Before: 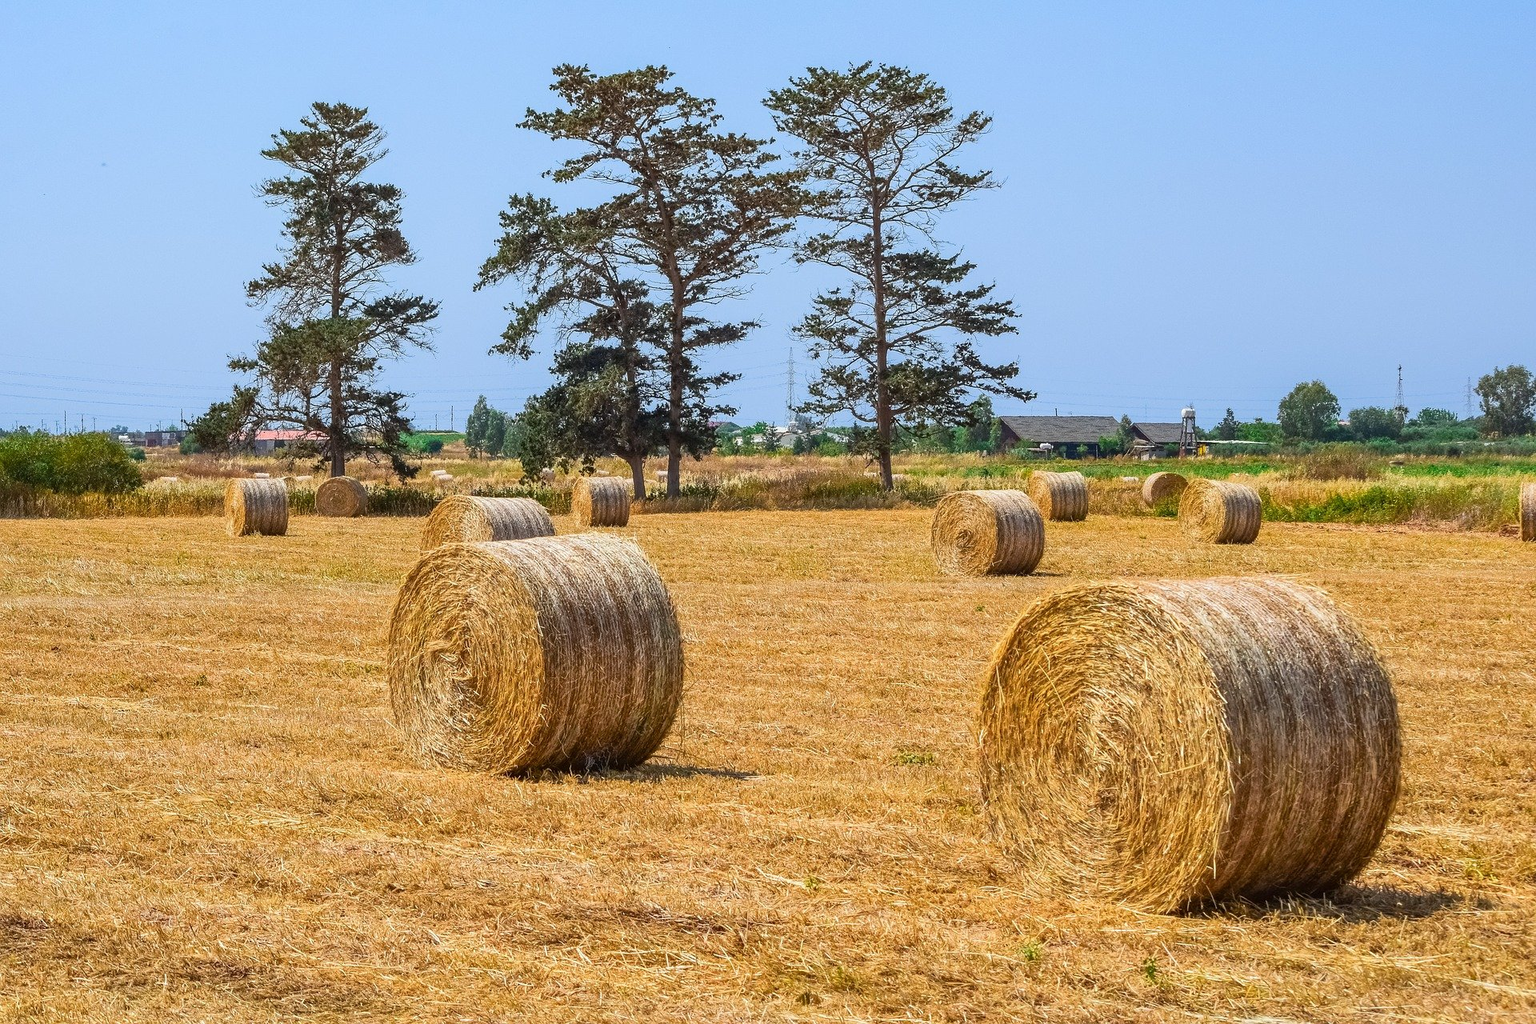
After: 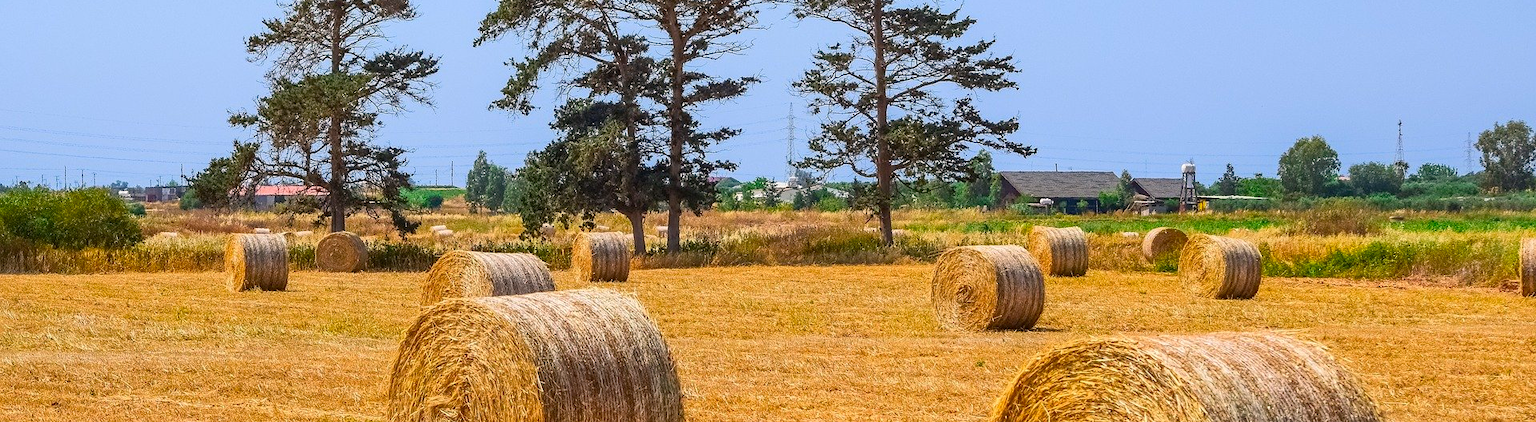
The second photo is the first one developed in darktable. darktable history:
exposure: black level correction 0.001, compensate highlight preservation false
color correction: highlights a* 3.32, highlights b* 2.06, saturation 1.21
crop and rotate: top 23.92%, bottom 34.804%
